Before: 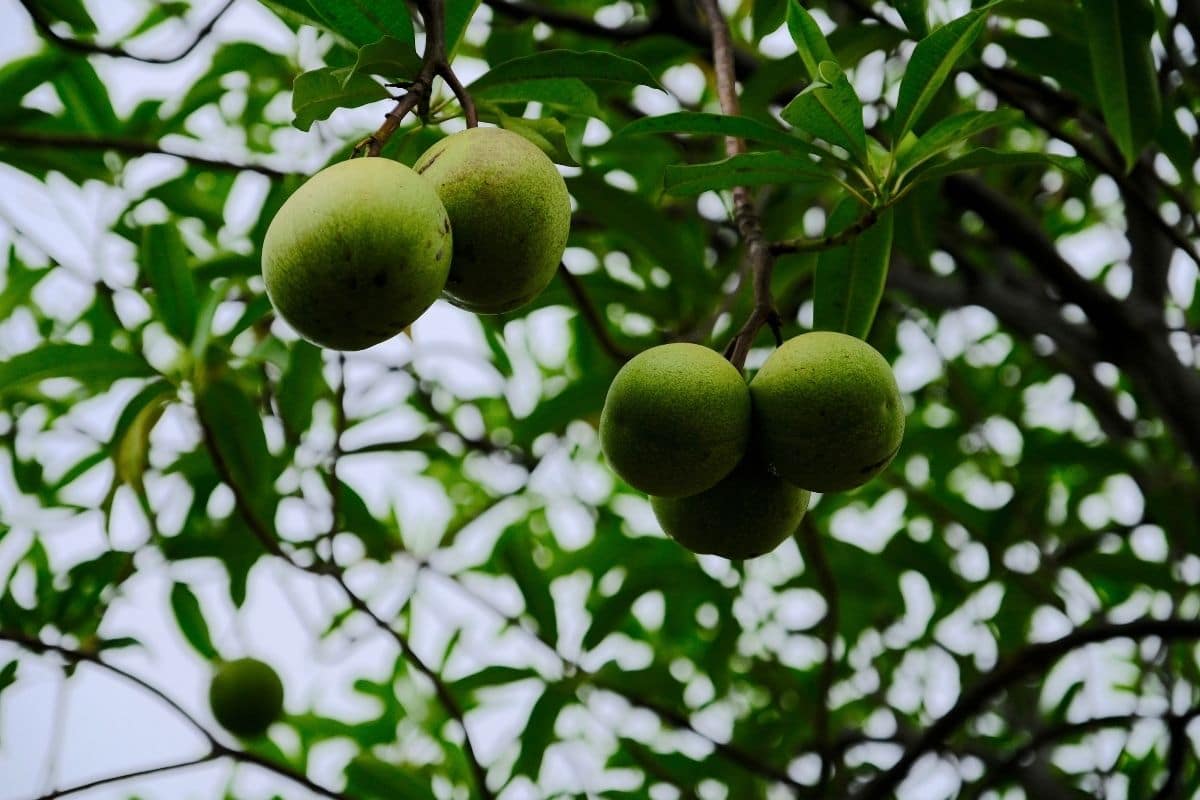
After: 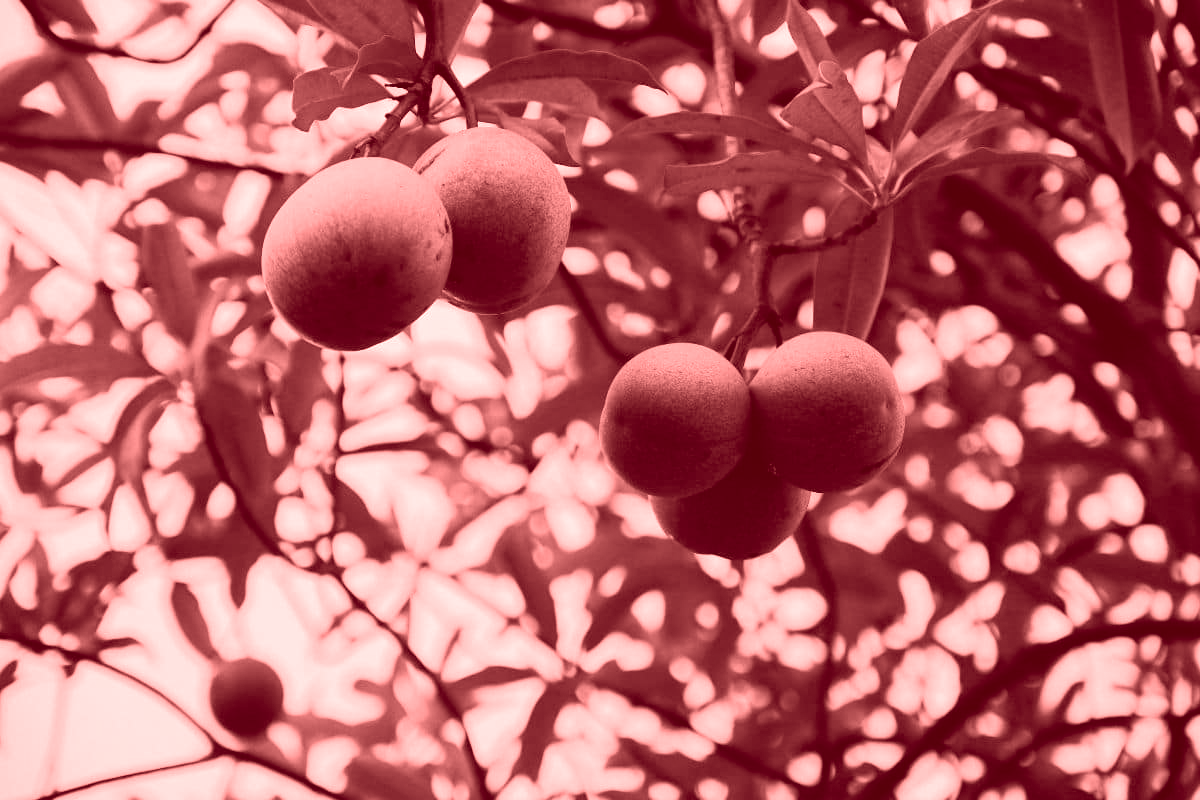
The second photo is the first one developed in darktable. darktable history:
colorize: saturation 60%, source mix 100%
